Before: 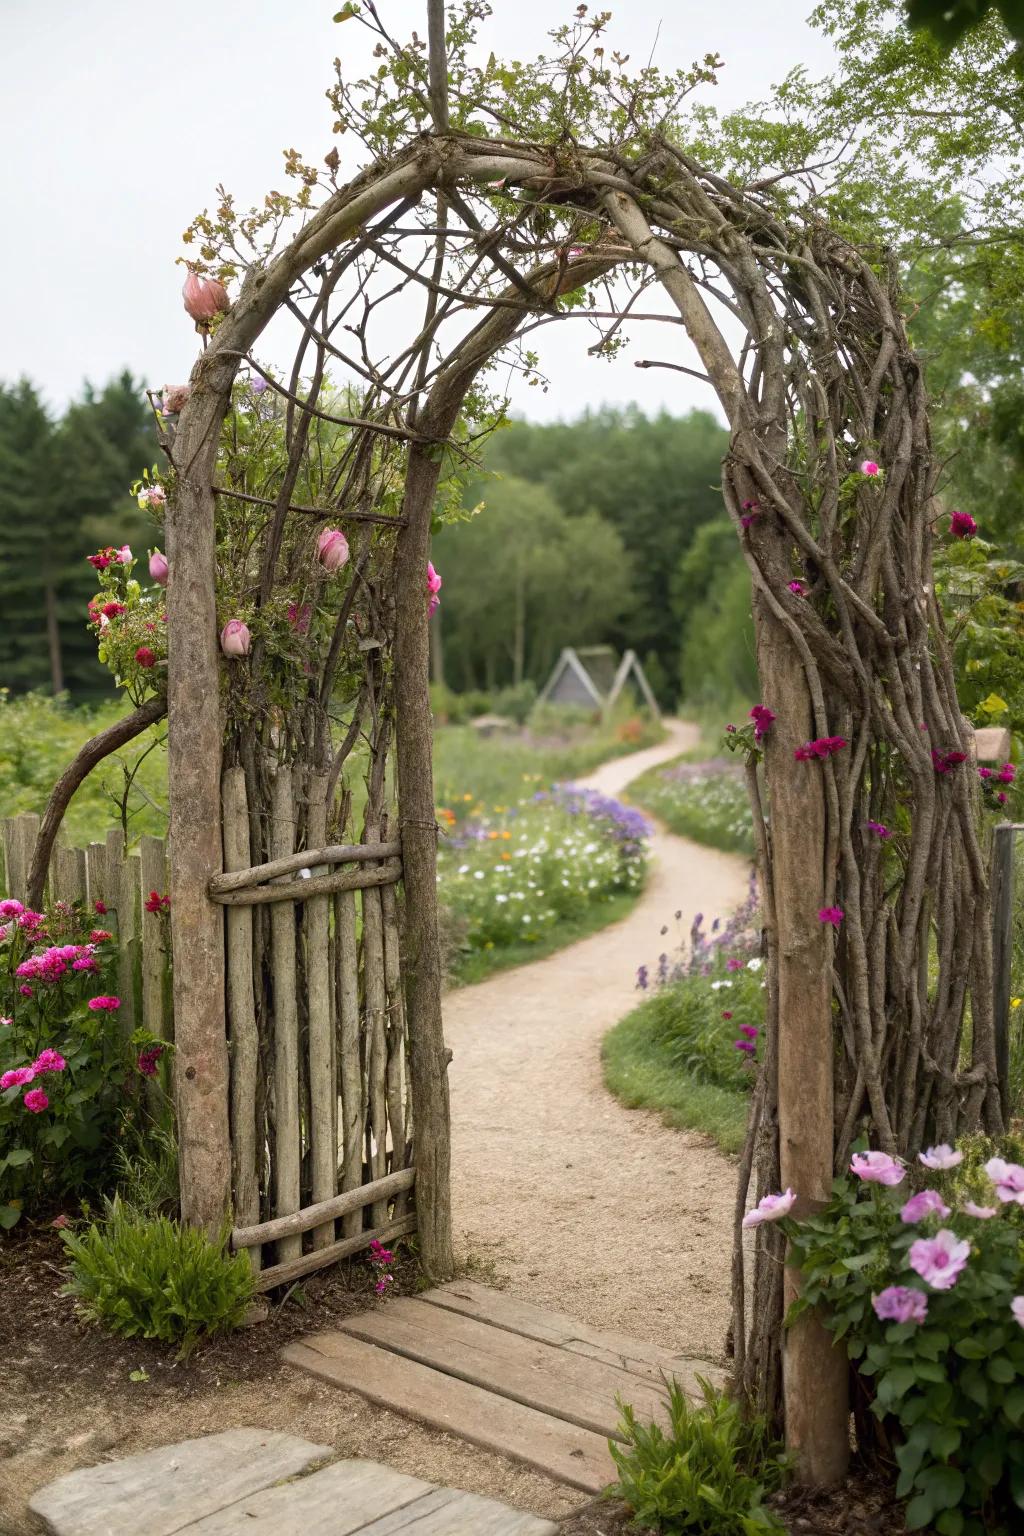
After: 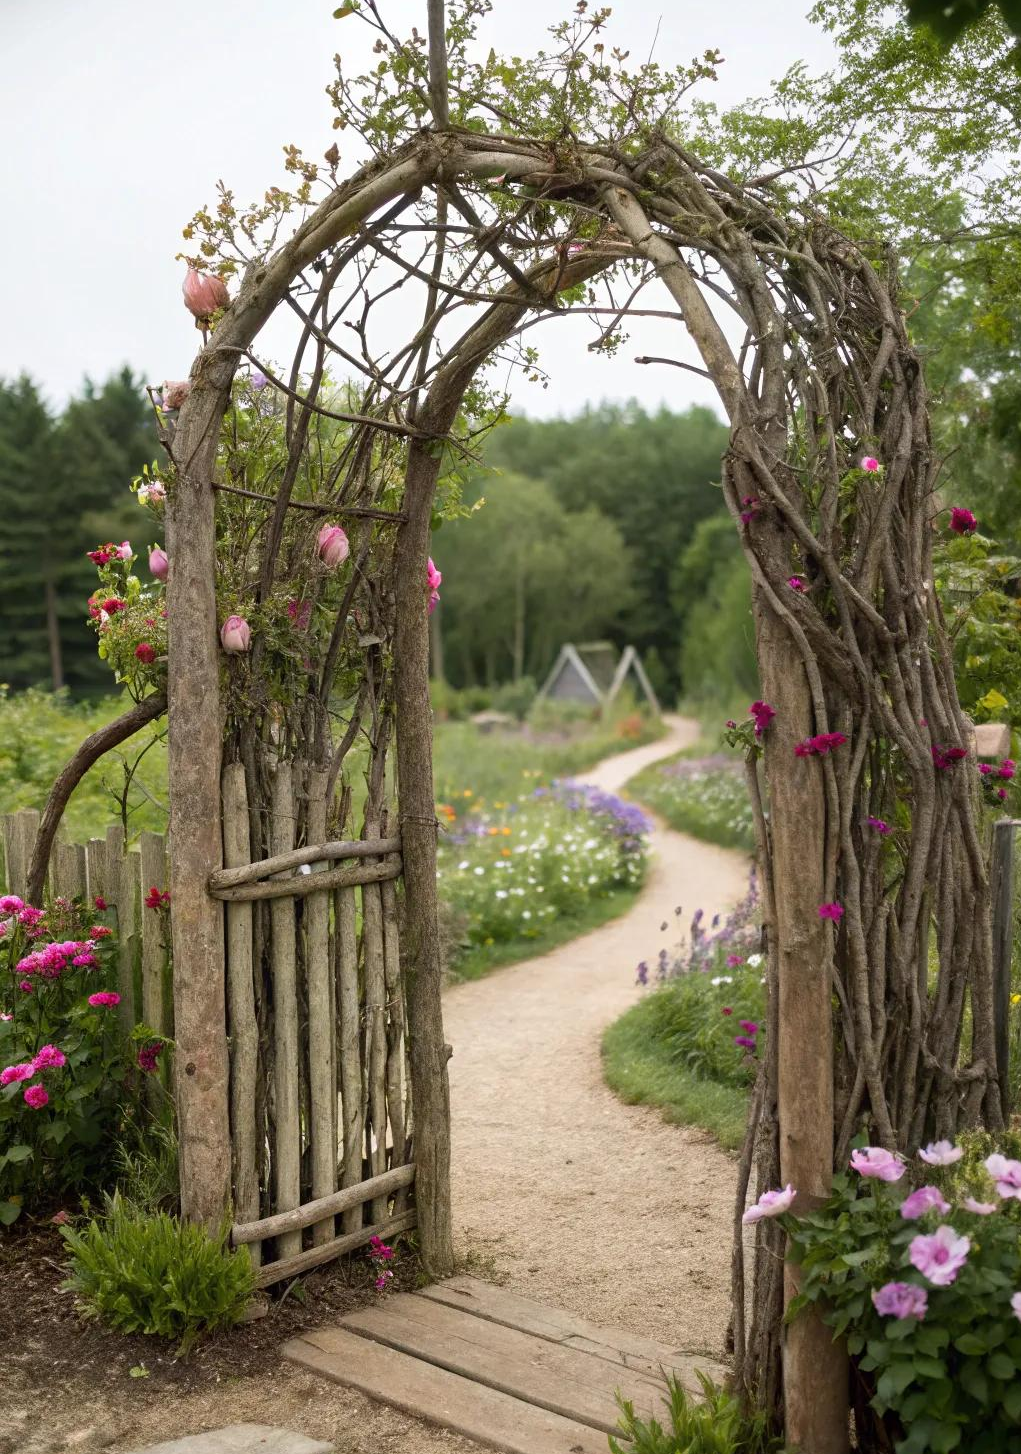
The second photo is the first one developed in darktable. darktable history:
crop: top 0.276%, right 0.26%, bottom 5.019%
vignetting: fall-off start 115.7%, fall-off radius 58.6%, unbound false
